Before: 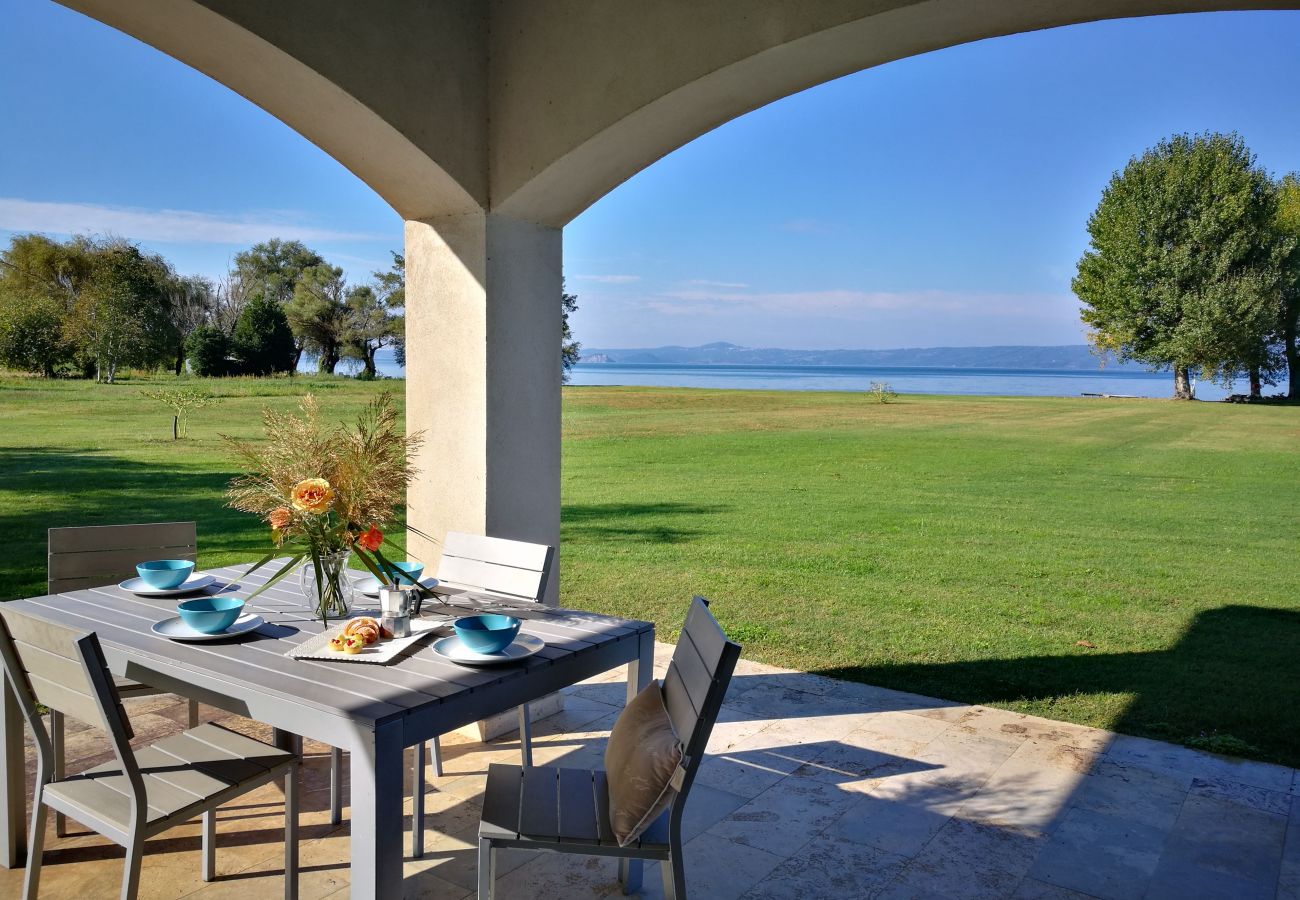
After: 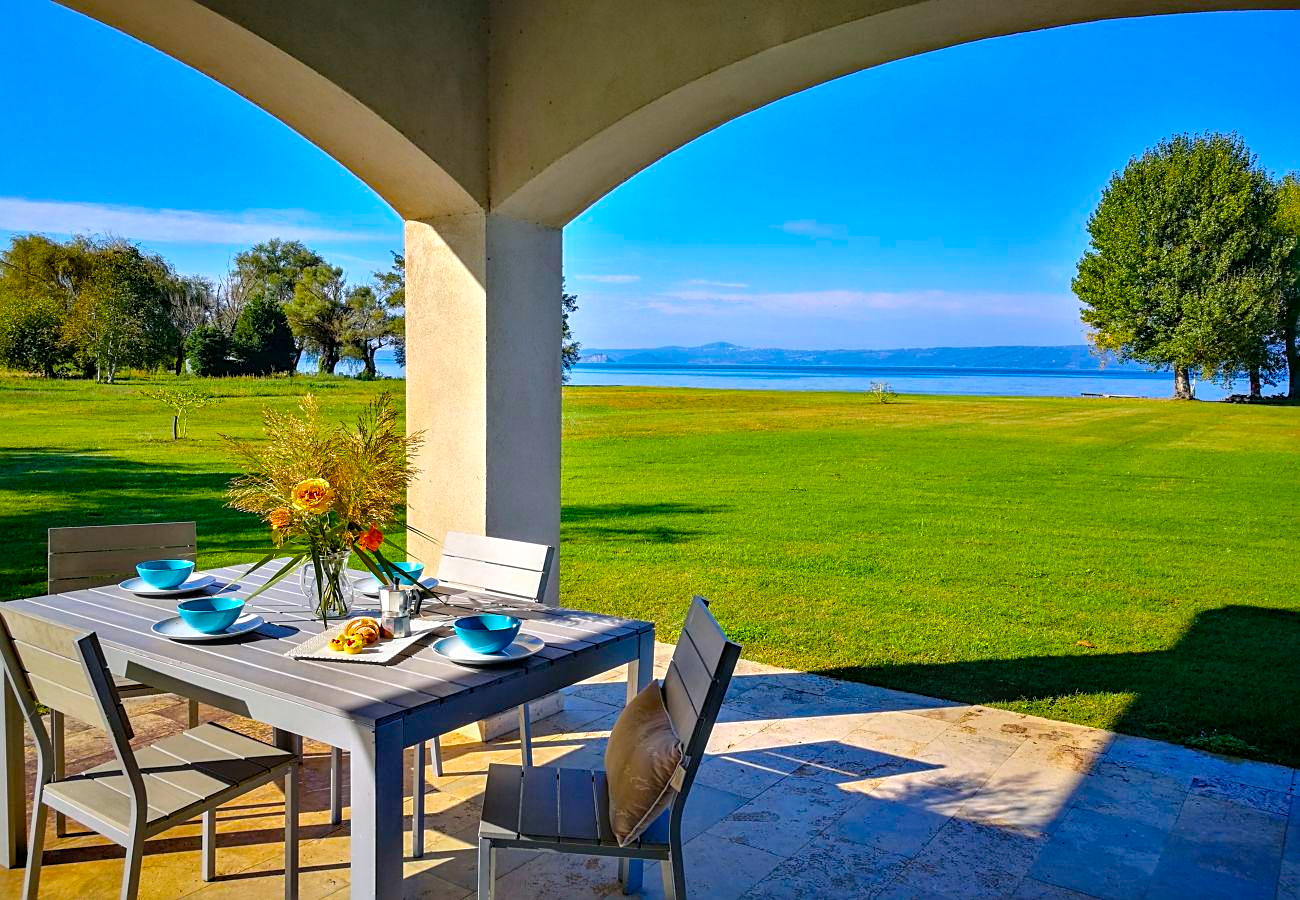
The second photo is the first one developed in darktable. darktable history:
local contrast: on, module defaults
color balance rgb: linear chroma grading › shadows -7.671%, linear chroma grading › global chroma 9.976%, perceptual saturation grading › global saturation 31.302%, global vibrance 40.031%
levels: levels [0, 0.478, 1]
sharpen: on, module defaults
